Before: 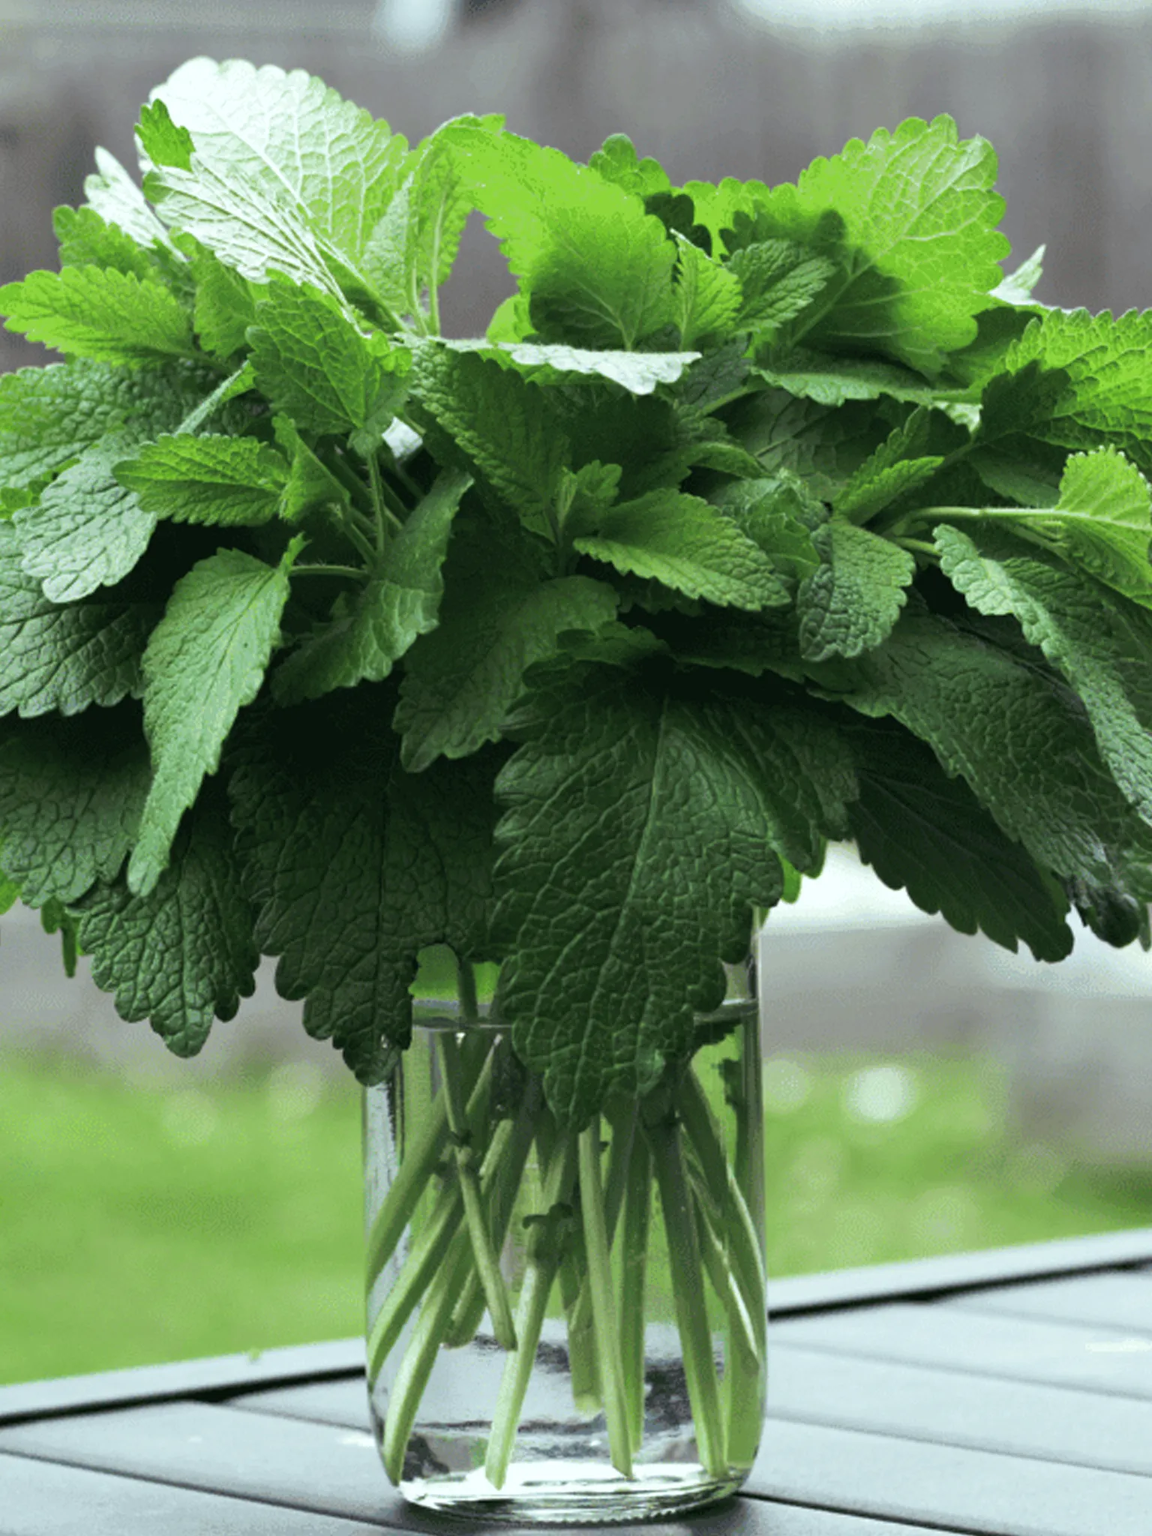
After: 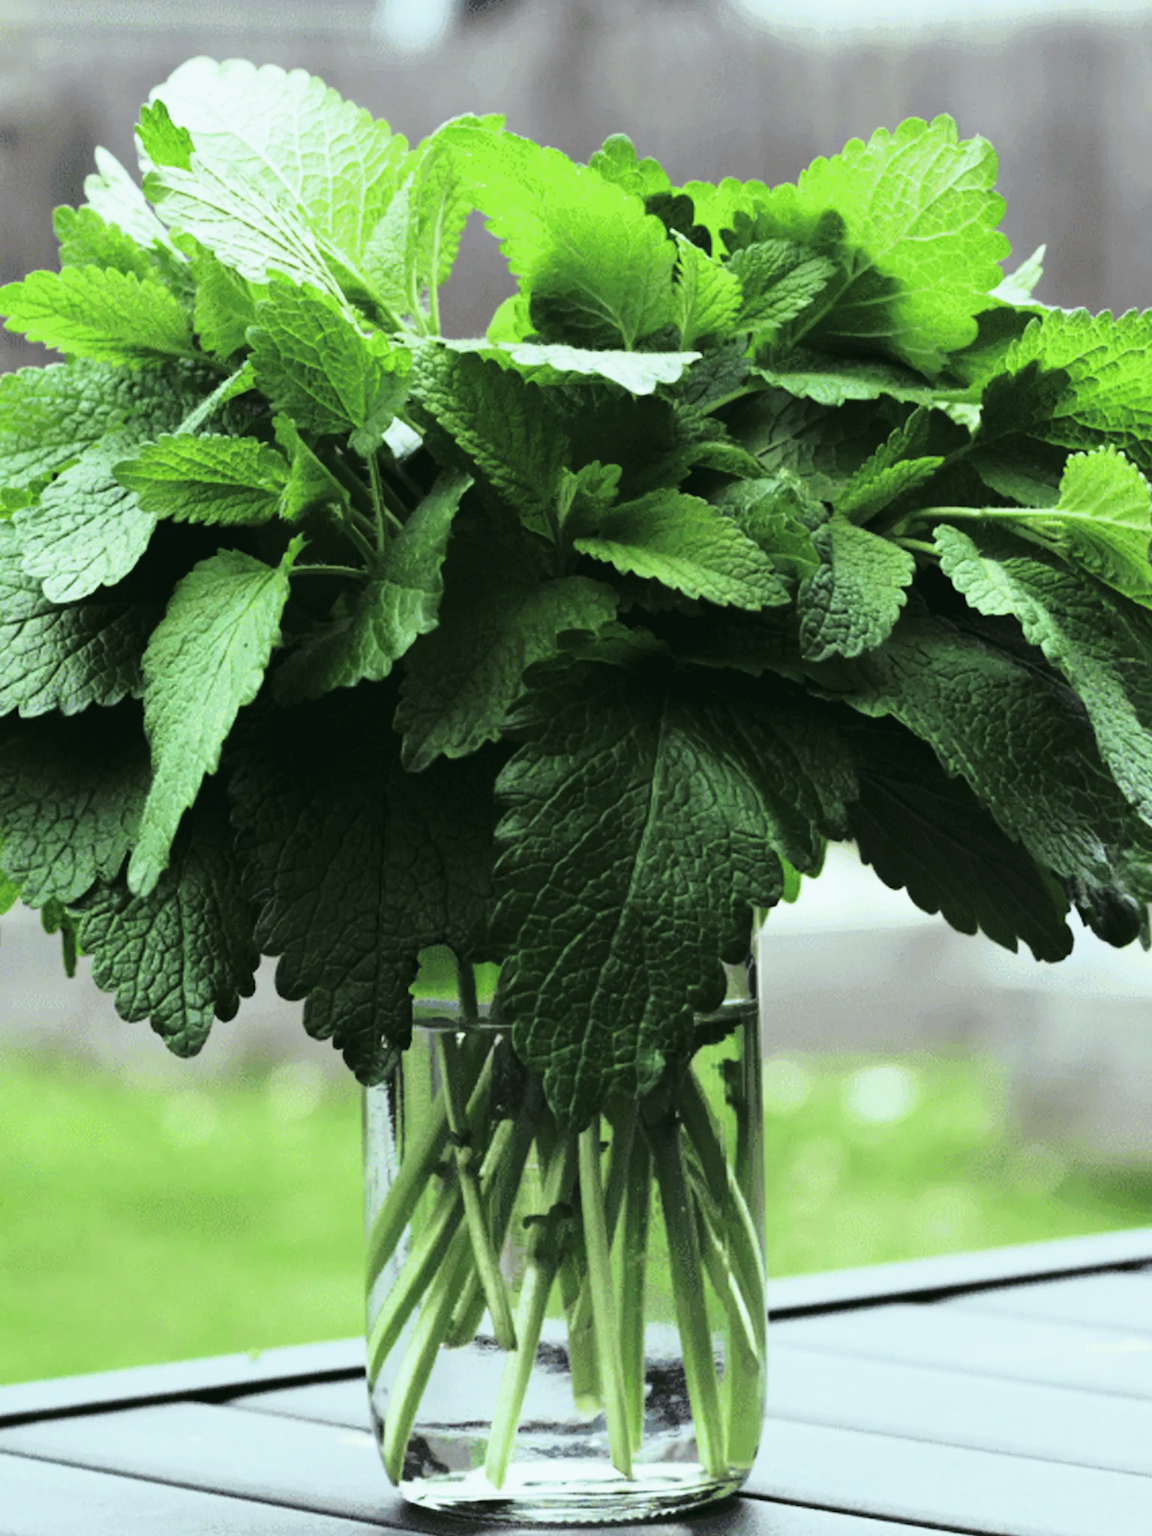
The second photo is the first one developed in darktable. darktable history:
tone curve: curves: ch0 [(0, 0.032) (0.078, 0.052) (0.236, 0.168) (0.43, 0.472) (0.508, 0.566) (0.66, 0.754) (0.79, 0.883) (0.994, 0.974)]; ch1 [(0, 0) (0.161, 0.092) (0.35, 0.33) (0.379, 0.401) (0.456, 0.456) (0.508, 0.501) (0.547, 0.531) (0.573, 0.563) (0.625, 0.602) (0.718, 0.734) (1, 1)]; ch2 [(0, 0) (0.369, 0.427) (0.44, 0.434) (0.502, 0.501) (0.54, 0.537) (0.586, 0.59) (0.621, 0.604) (1, 1)], color space Lab, linked channels, preserve colors none
